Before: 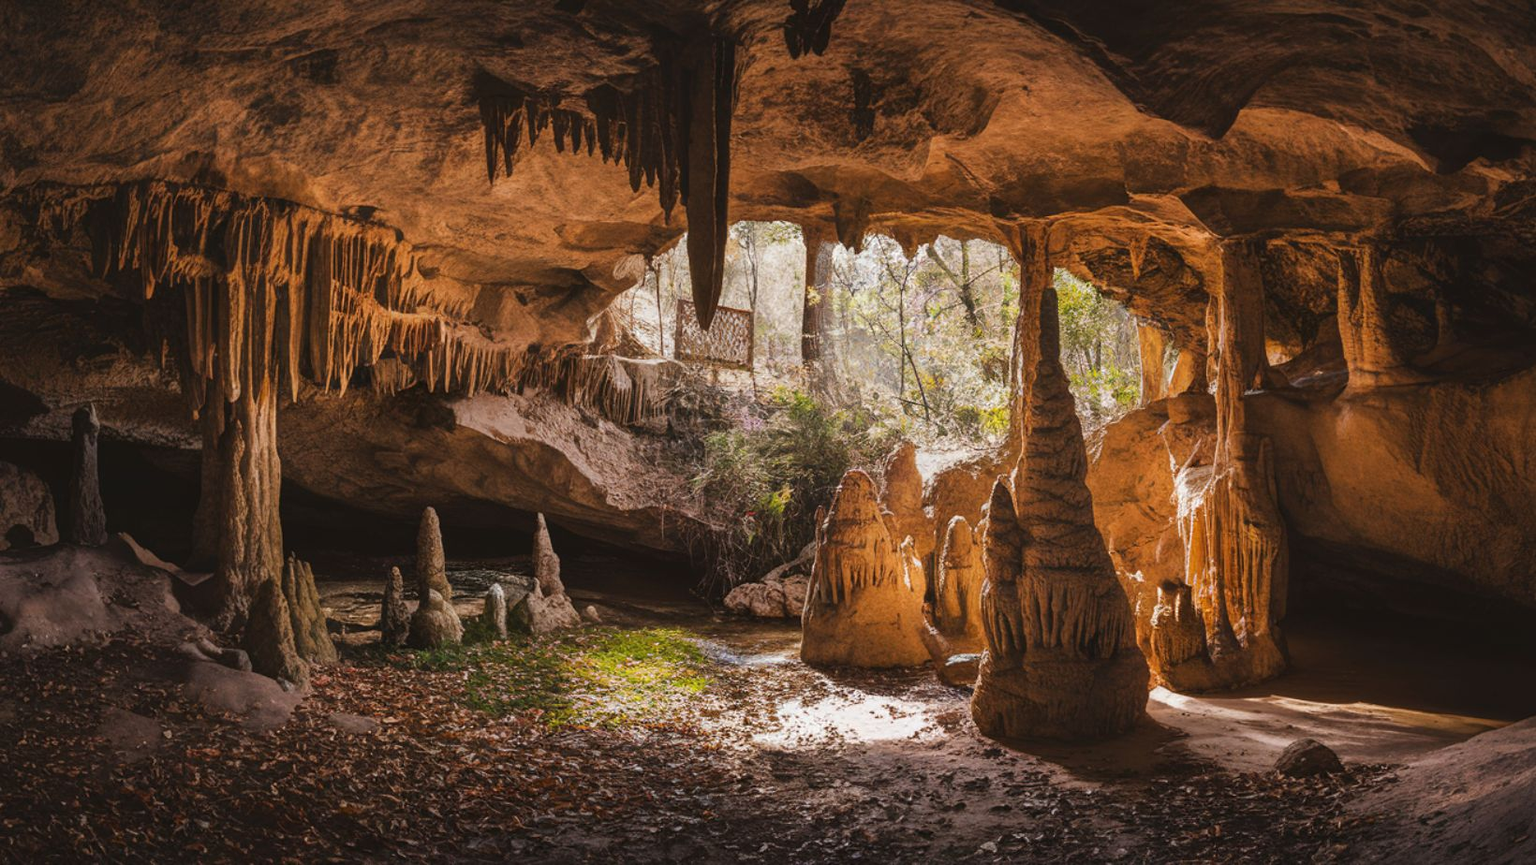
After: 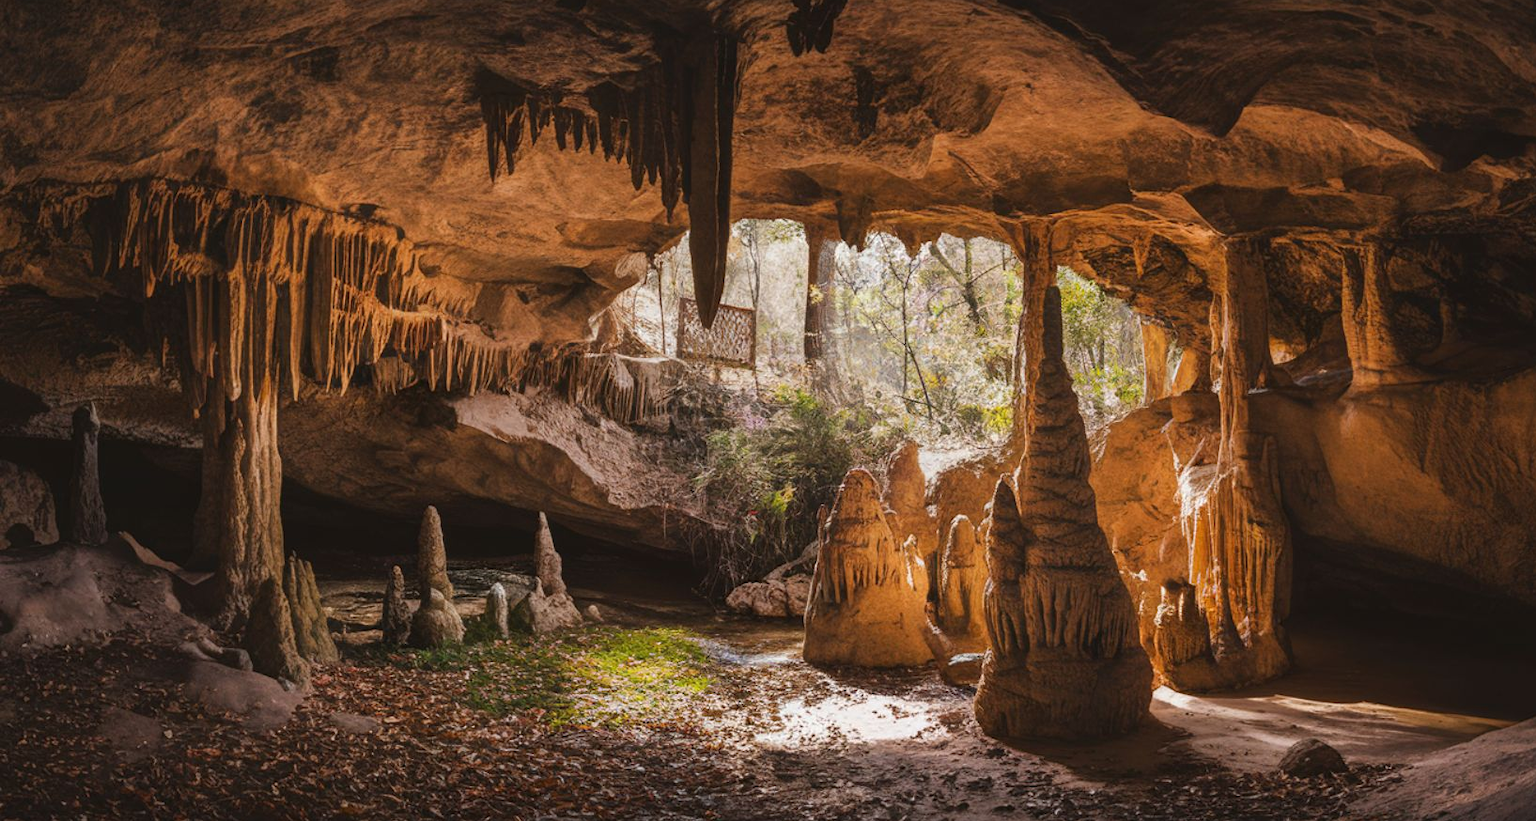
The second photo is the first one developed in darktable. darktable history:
crop: top 0.369%, right 0.26%, bottom 4.999%
